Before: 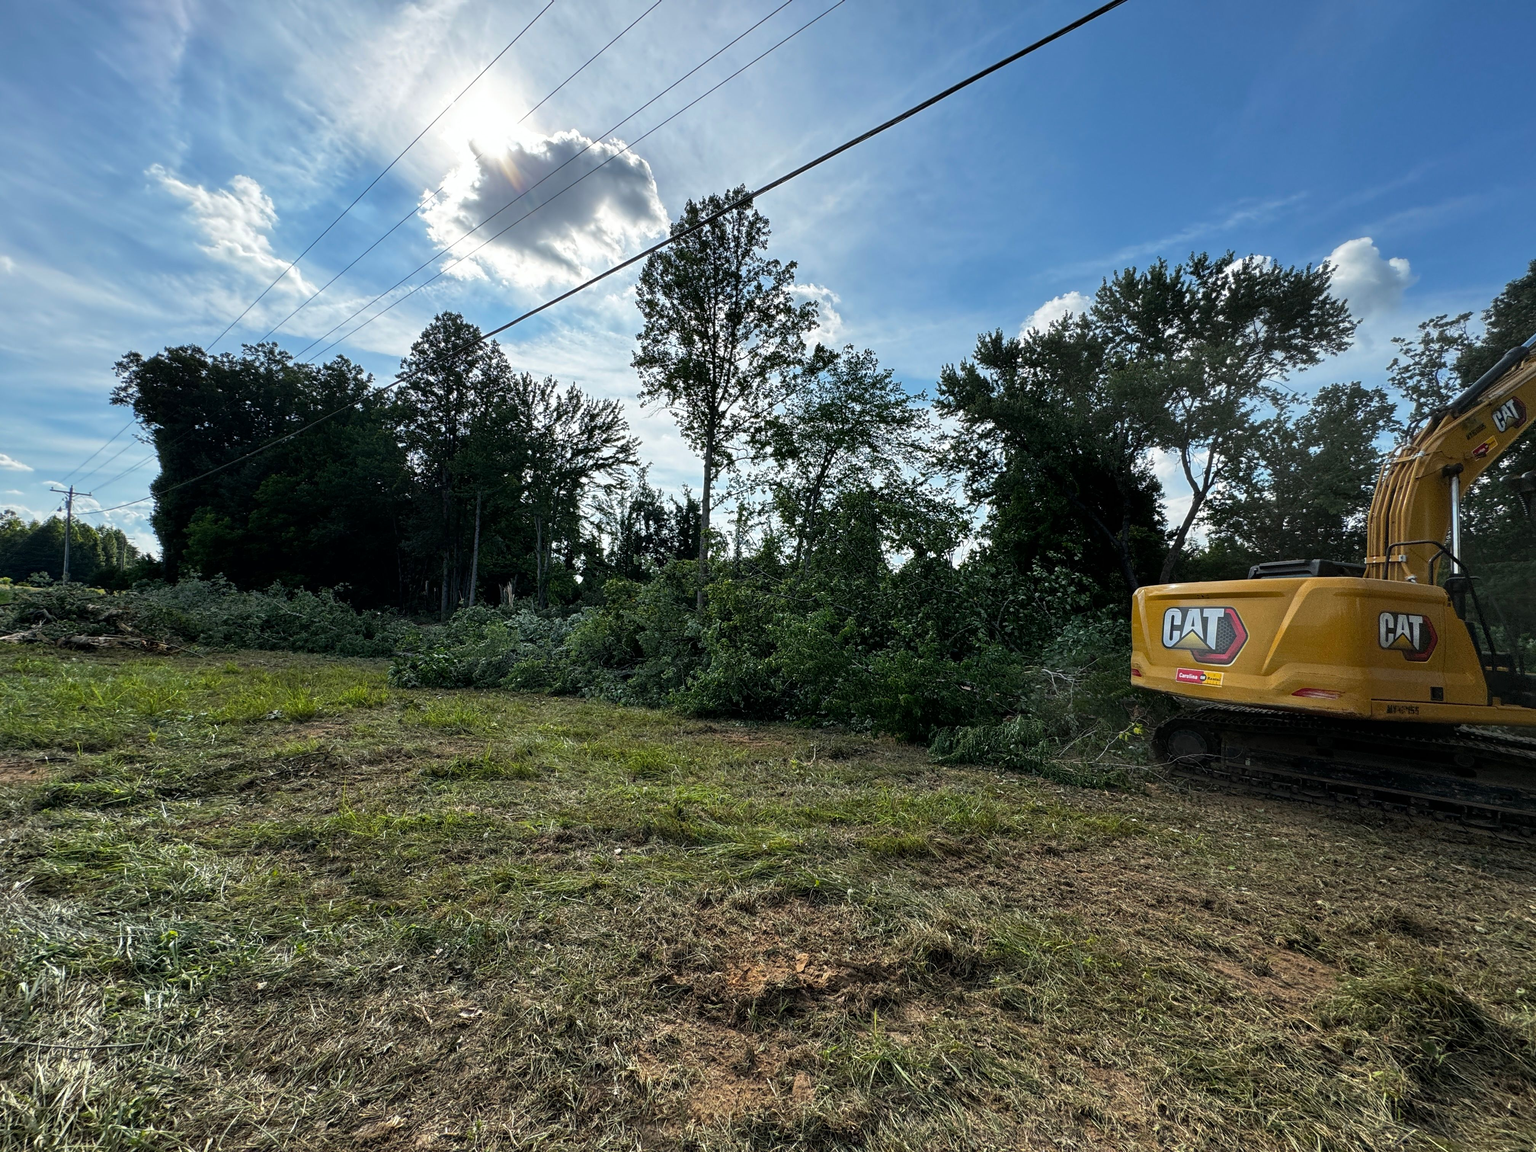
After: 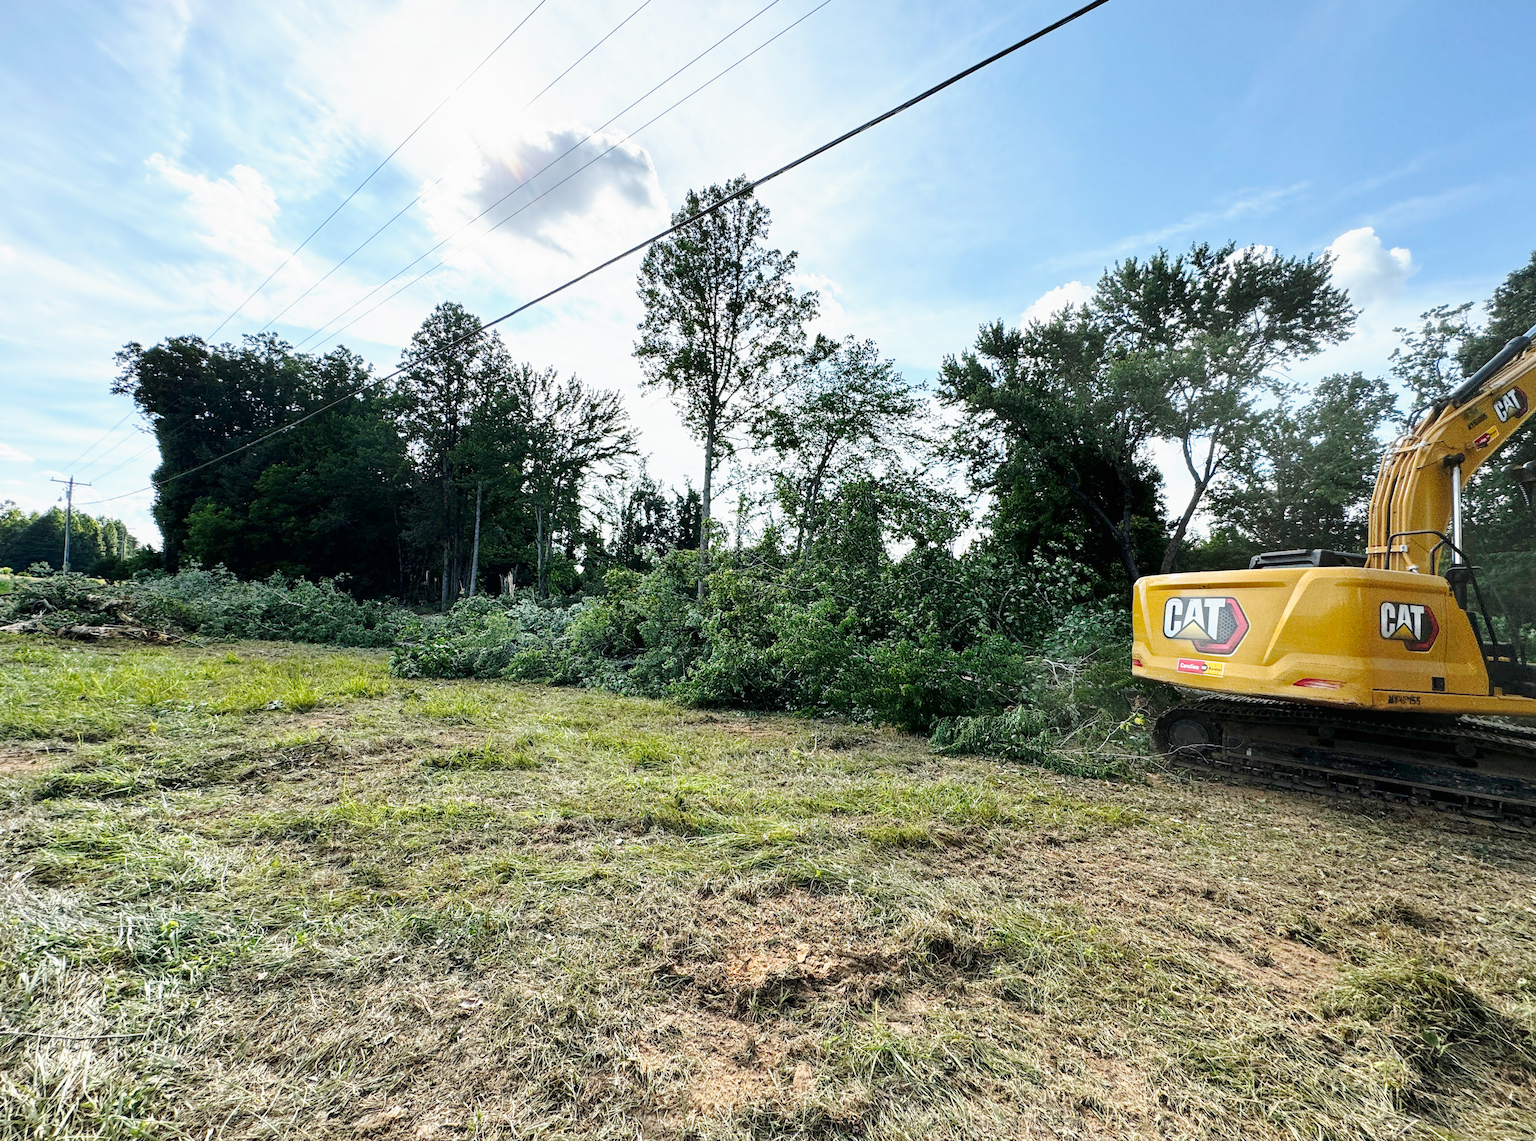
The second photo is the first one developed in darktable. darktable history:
crop: top 0.929%, right 0.065%
base curve: curves: ch0 [(0, 0) (0.025, 0.046) (0.112, 0.277) (0.467, 0.74) (0.814, 0.929) (1, 0.942)], preserve colors none
exposure: exposure 0.506 EV, compensate highlight preservation false
